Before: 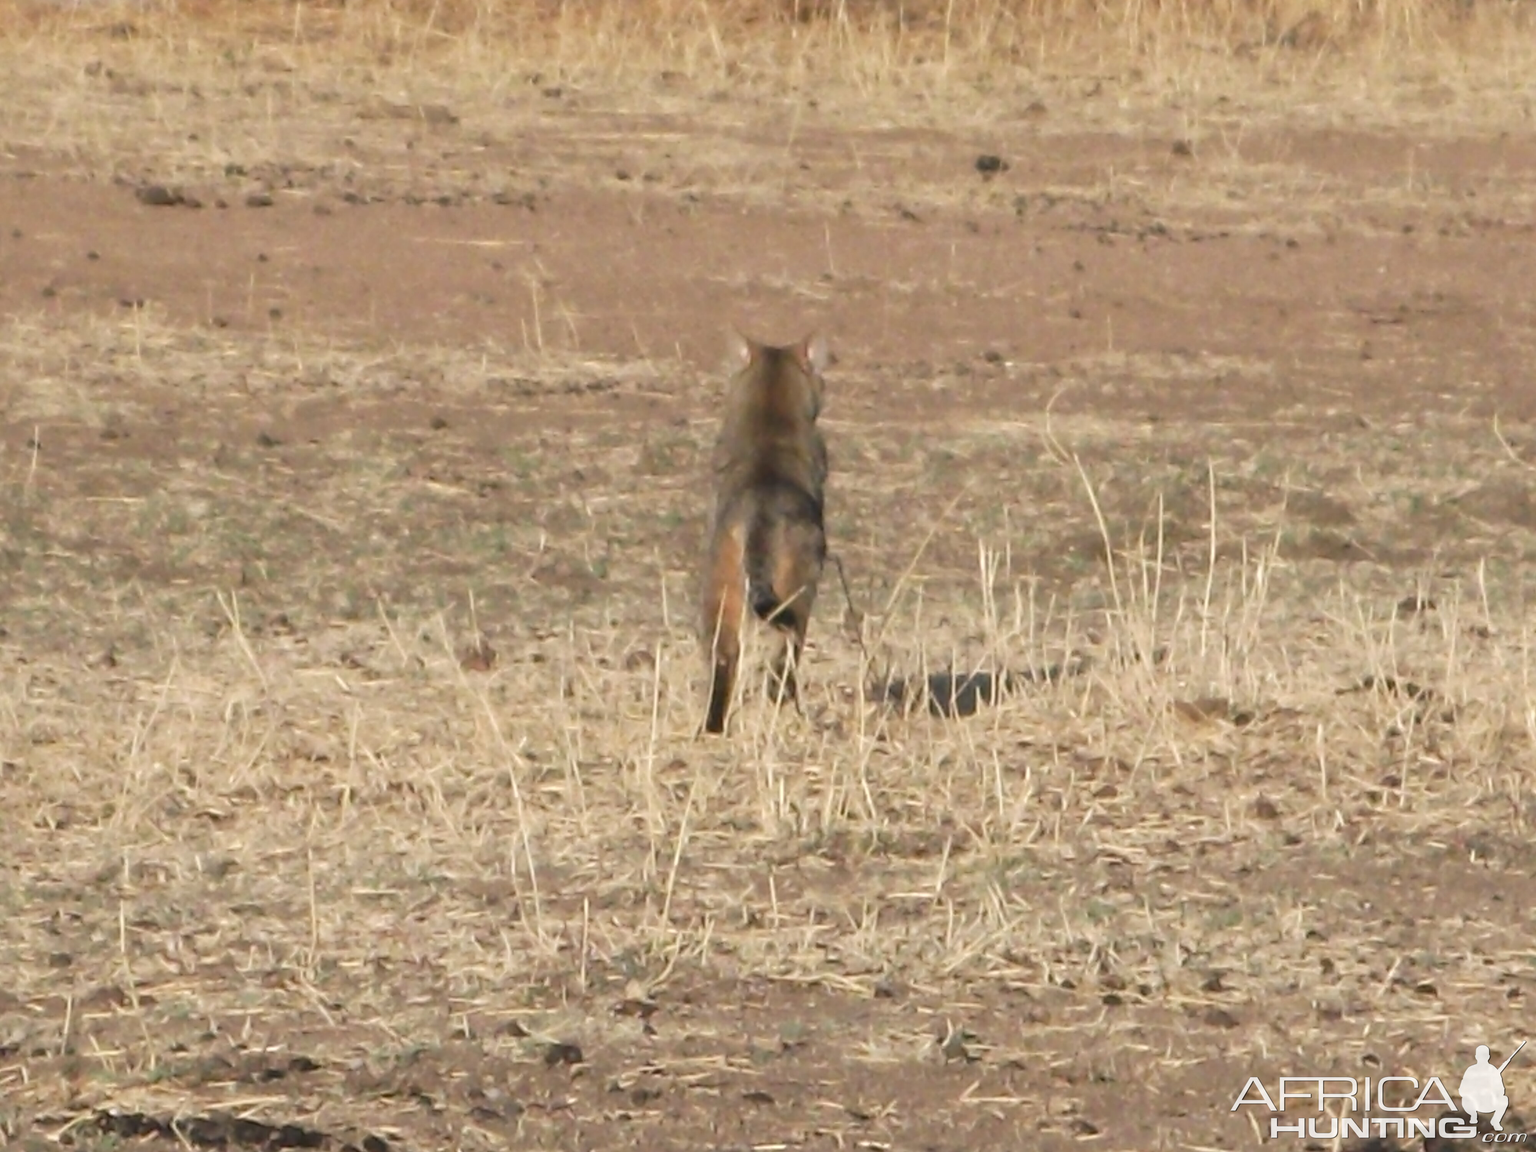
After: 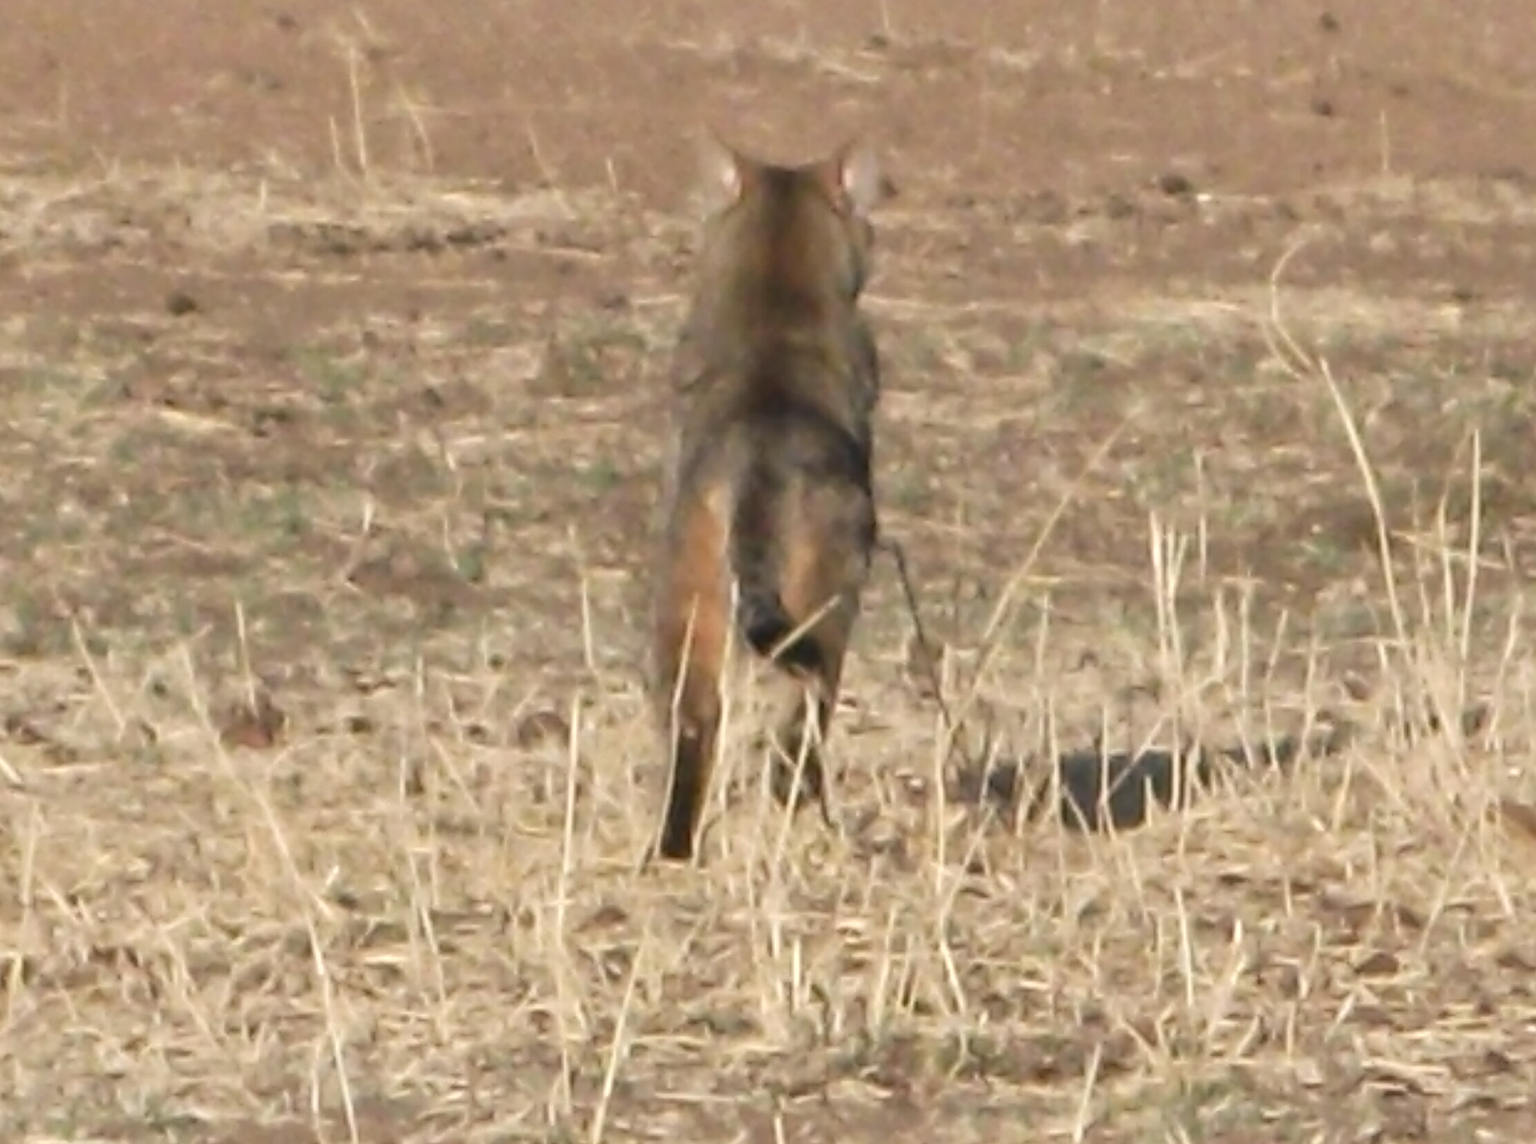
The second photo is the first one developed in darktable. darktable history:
local contrast: mode bilateral grid, contrast 20, coarseness 49, detail 119%, midtone range 0.2
crop and rotate: left 21.977%, top 22.034%, right 22.226%, bottom 22.532%
